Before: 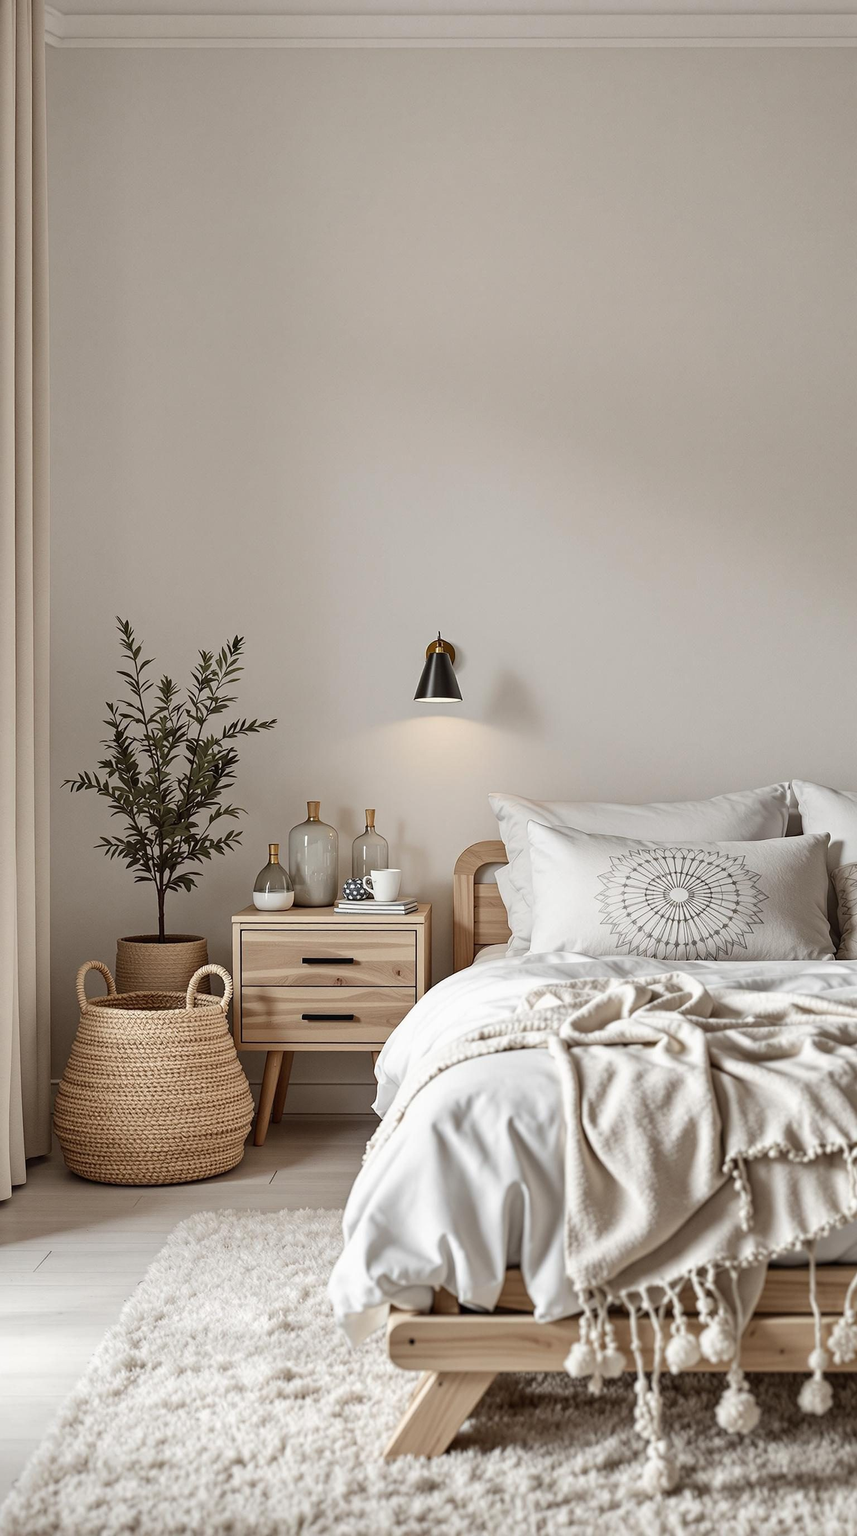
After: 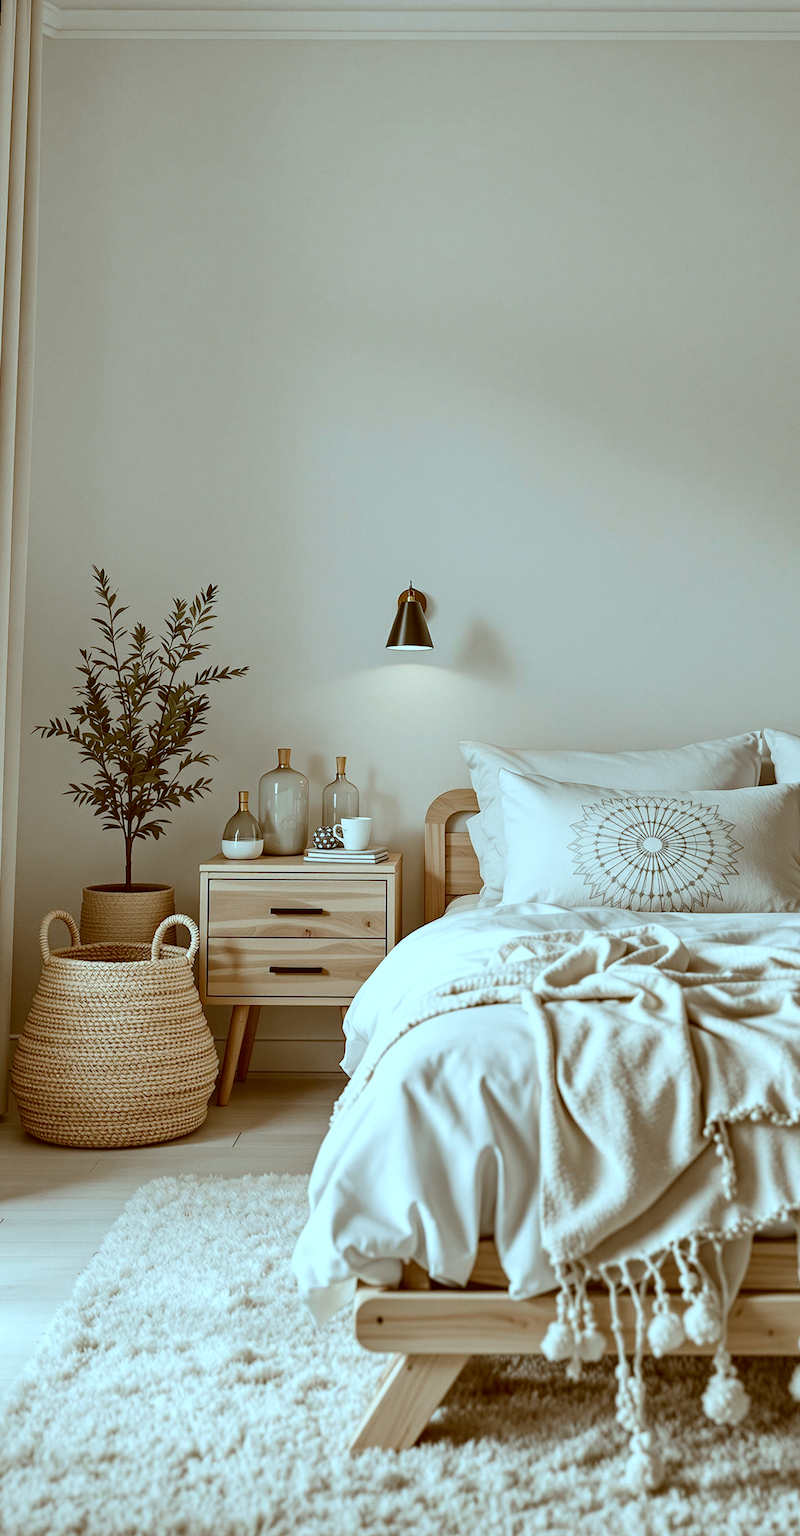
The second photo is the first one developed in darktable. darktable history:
color zones: curves: ch0 [(0, 0.5) (0.143, 0.5) (0.286, 0.456) (0.429, 0.5) (0.571, 0.5) (0.714, 0.5) (0.857, 0.5) (1, 0.5)]; ch1 [(0, 0.5) (0.143, 0.5) (0.286, 0.422) (0.429, 0.5) (0.571, 0.5) (0.714, 0.5) (0.857, 0.5) (1, 0.5)]
color correction: highlights a* -14.62, highlights b* -16.22, shadows a* 10.12, shadows b* 29.4
rotate and perspective: rotation 0.215°, lens shift (vertical) -0.139, crop left 0.069, crop right 0.939, crop top 0.002, crop bottom 0.996
